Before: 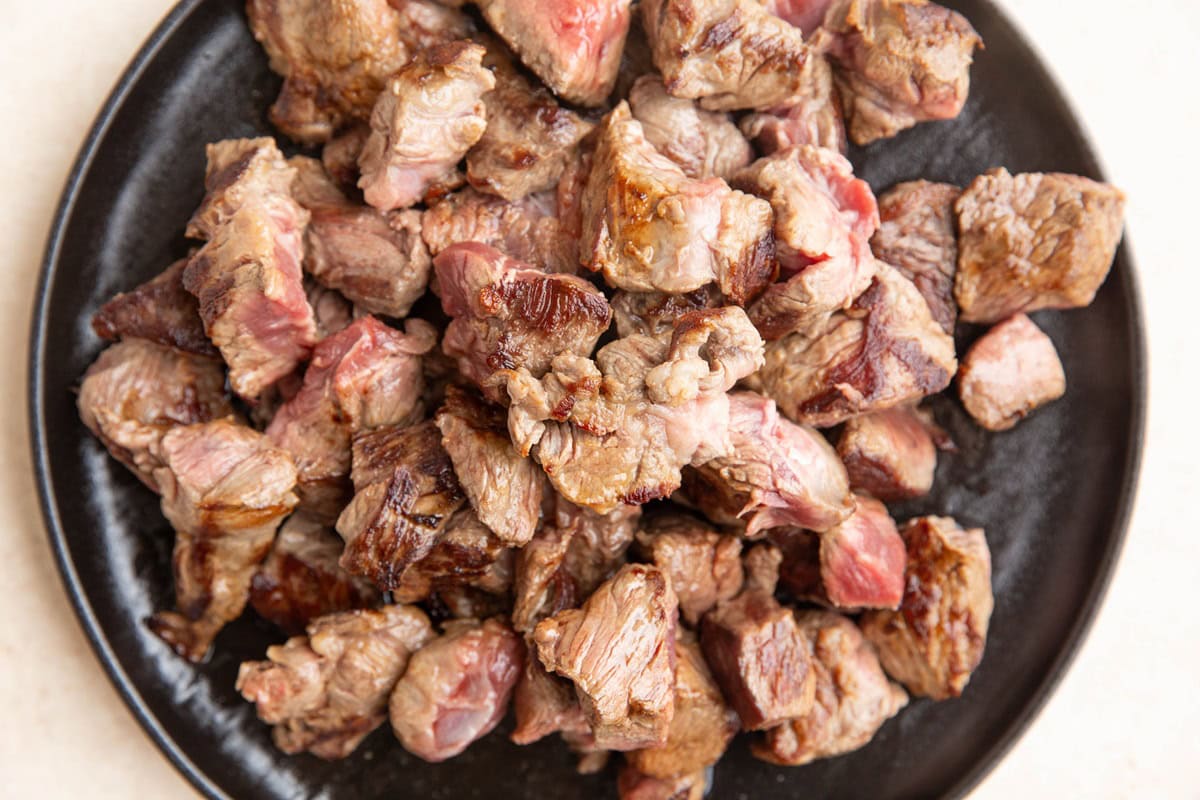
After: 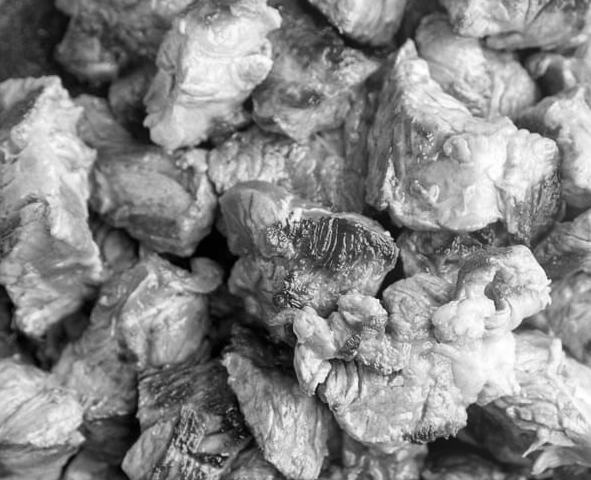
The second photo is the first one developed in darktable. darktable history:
bloom: size 15%, threshold 97%, strength 7%
local contrast: mode bilateral grid, contrast 20, coarseness 50, detail 132%, midtone range 0.2
crop: left 17.835%, top 7.675%, right 32.881%, bottom 32.213%
monochrome: on, module defaults
